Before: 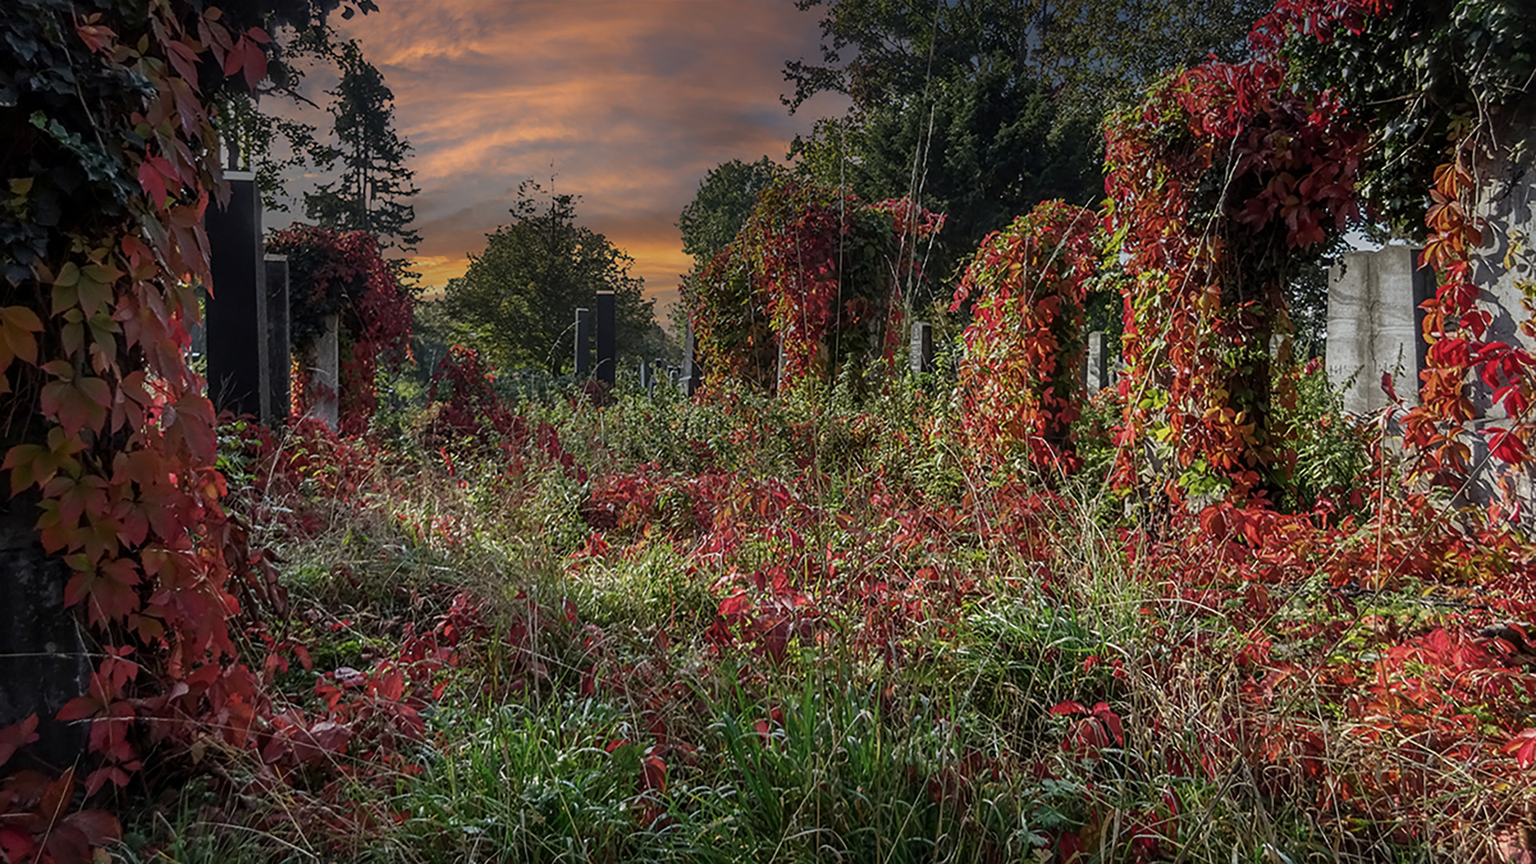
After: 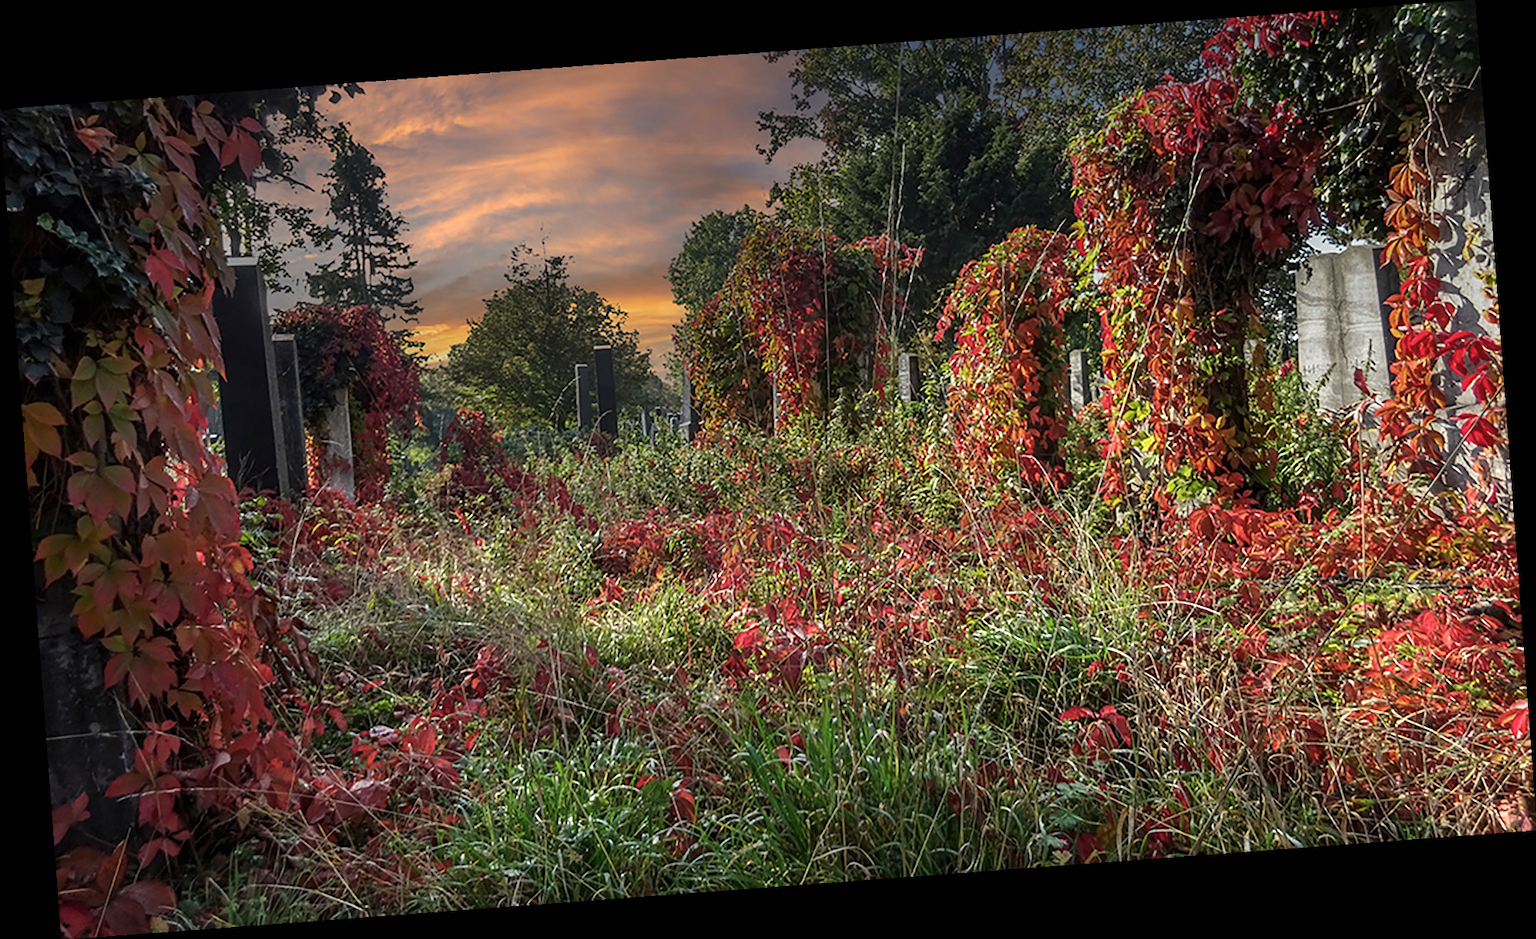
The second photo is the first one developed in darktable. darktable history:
rotate and perspective: rotation -4.25°, automatic cropping off
exposure: black level correction 0, exposure 0.5 EV, compensate exposure bias true, compensate highlight preservation false
color correction: highlights b* 3
